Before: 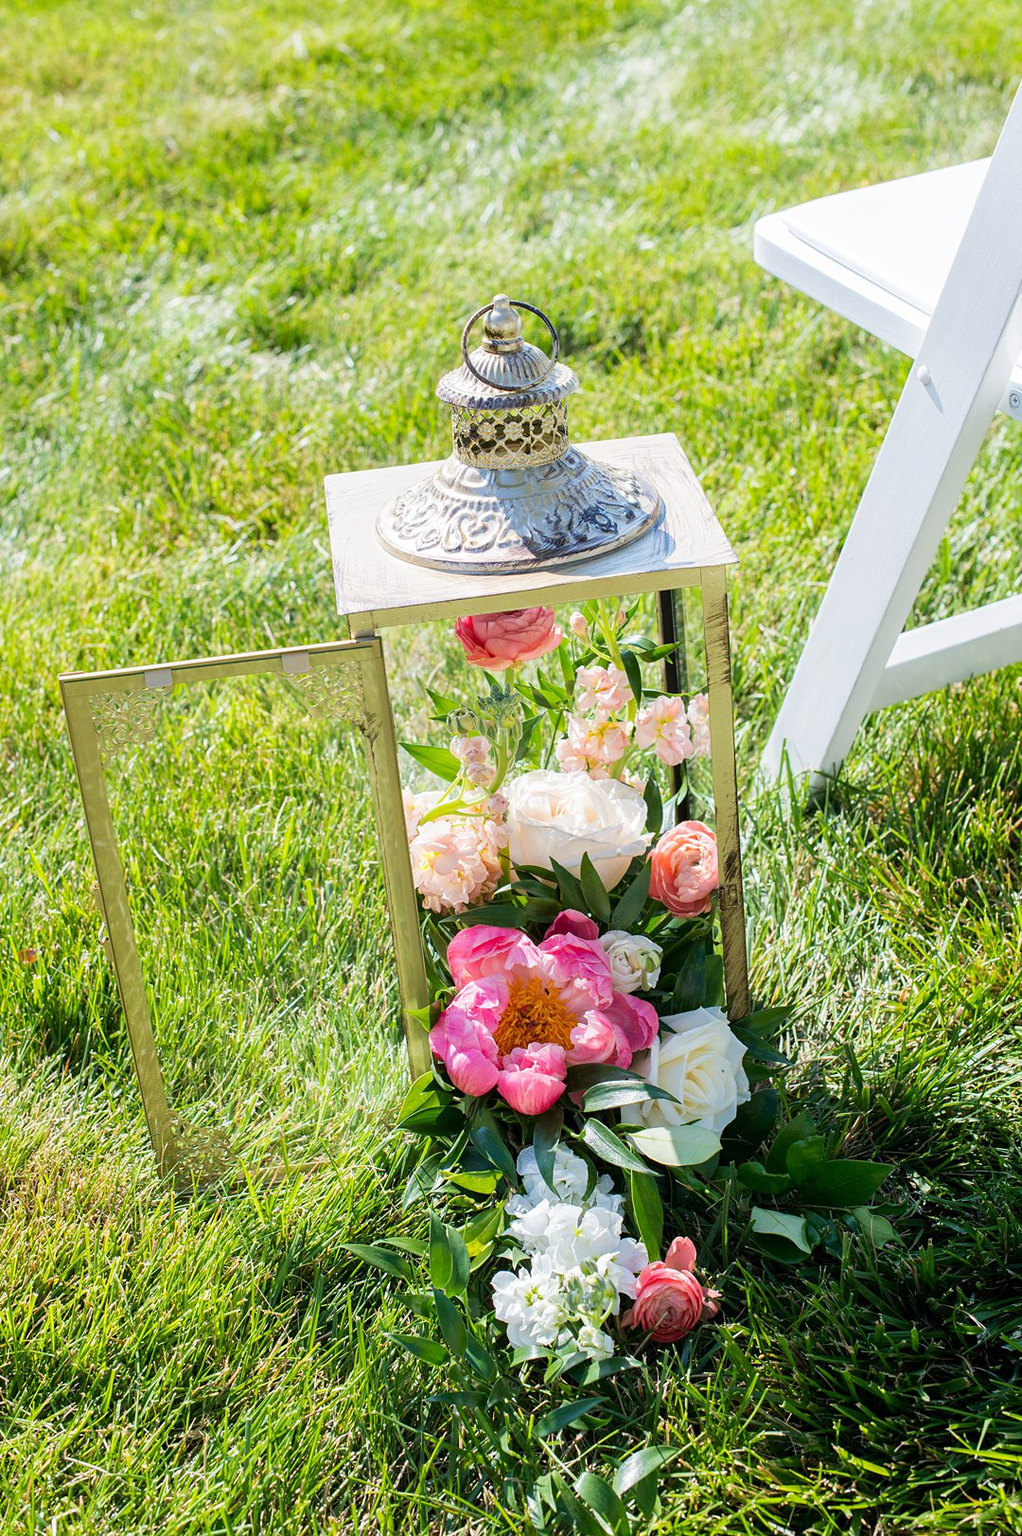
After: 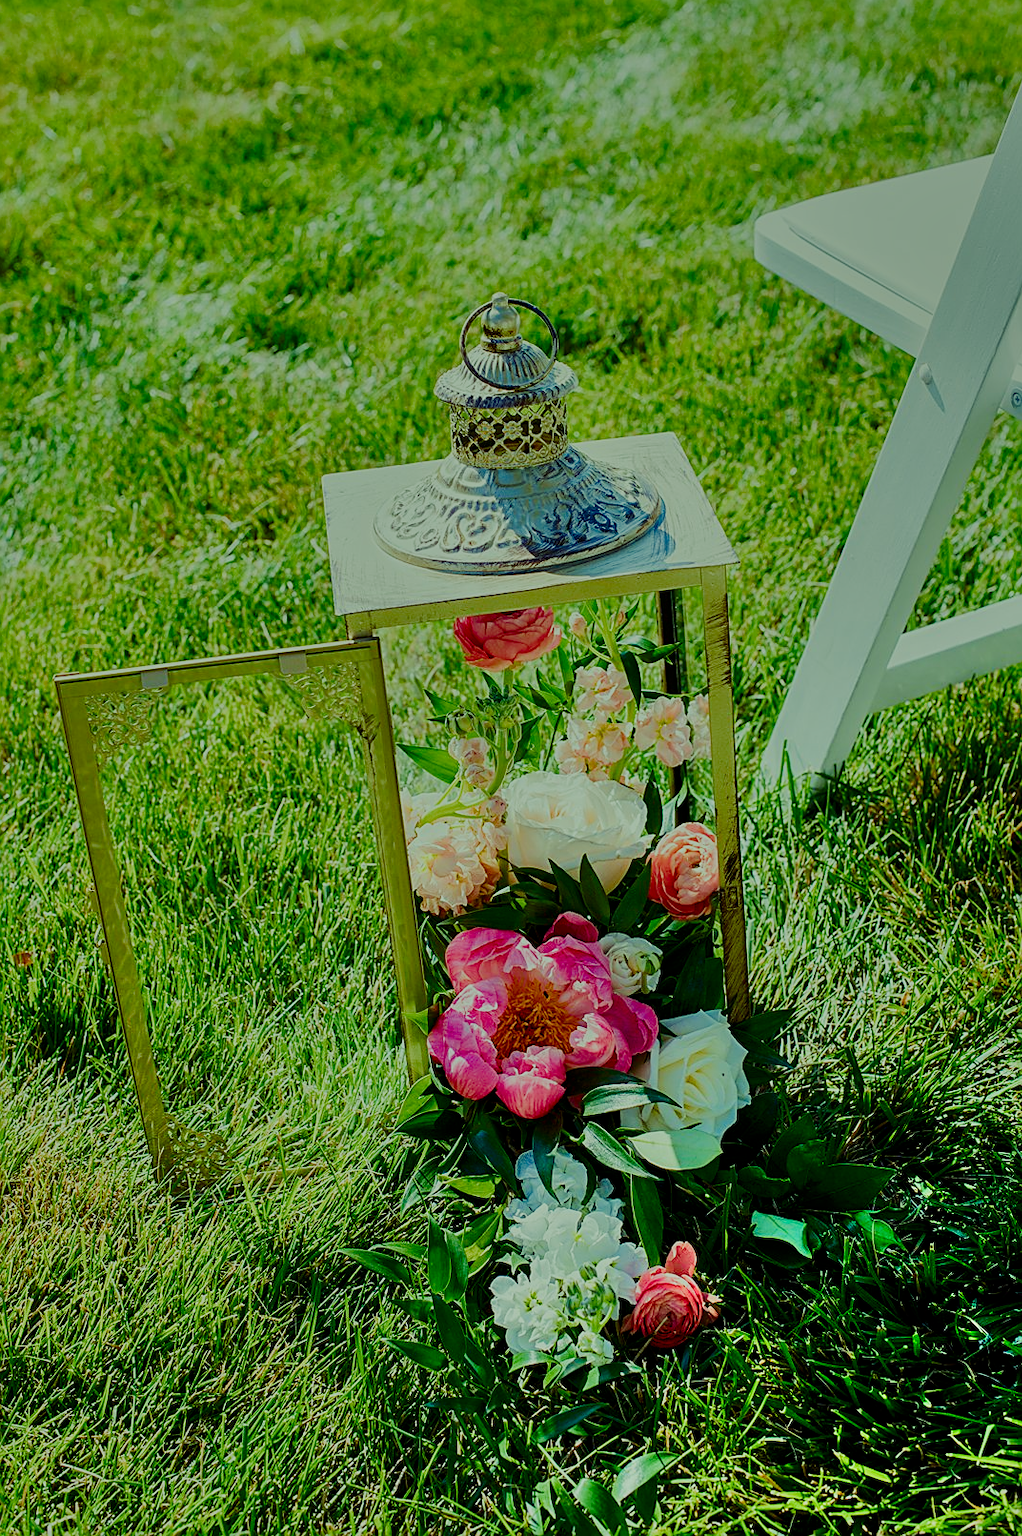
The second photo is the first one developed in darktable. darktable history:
crop and rotate: left 0.621%, top 0.28%, bottom 0.37%
filmic rgb: black relative exposure -7.65 EV, white relative exposure 4.56 EV, hardness 3.61, contrast 0.983, color science v5 (2021), contrast in shadows safe, contrast in highlights safe
sharpen: on, module defaults
tone equalizer: on, module defaults
shadows and highlights: shadows 79.54, white point adjustment -9.18, highlights -61.42, shadows color adjustment 98.02%, highlights color adjustment 58.82%, soften with gaussian
contrast brightness saturation: contrast 0.103, brightness -0.271, saturation 0.147
color balance rgb: highlights gain › luminance 15.441%, highlights gain › chroma 7.126%, highlights gain › hue 123.54°, perceptual saturation grading › global saturation 34.781%, perceptual saturation grading › highlights -24.76%, perceptual saturation grading › shadows 25.23%
